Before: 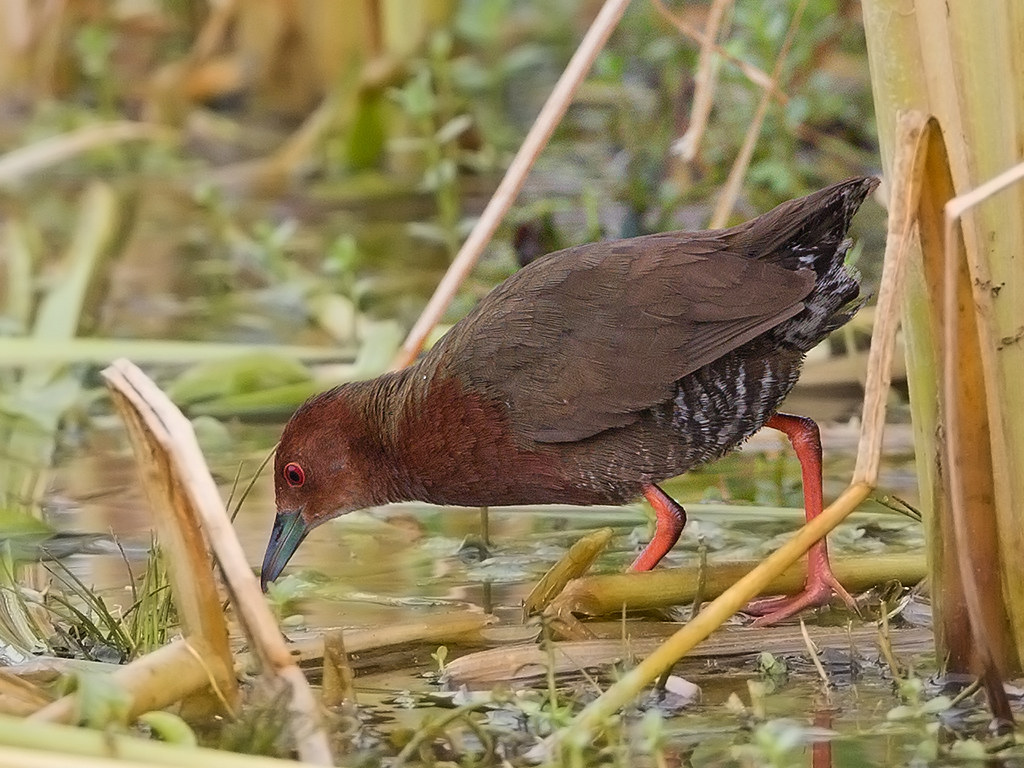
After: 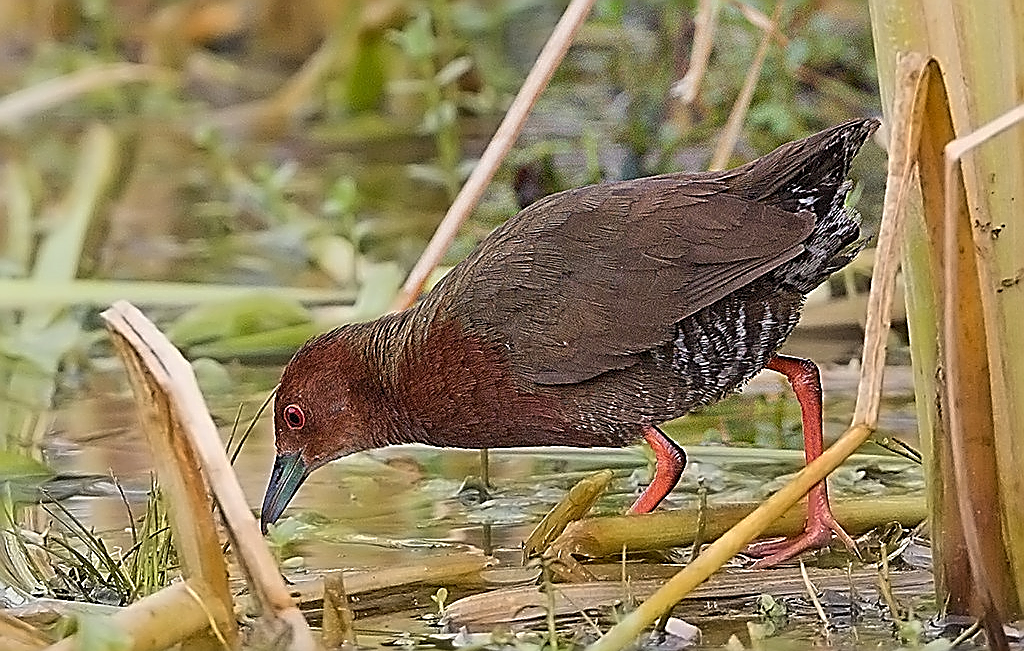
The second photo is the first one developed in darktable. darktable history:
crop: top 7.562%, bottom 7.661%
sharpen: amount 1.989
